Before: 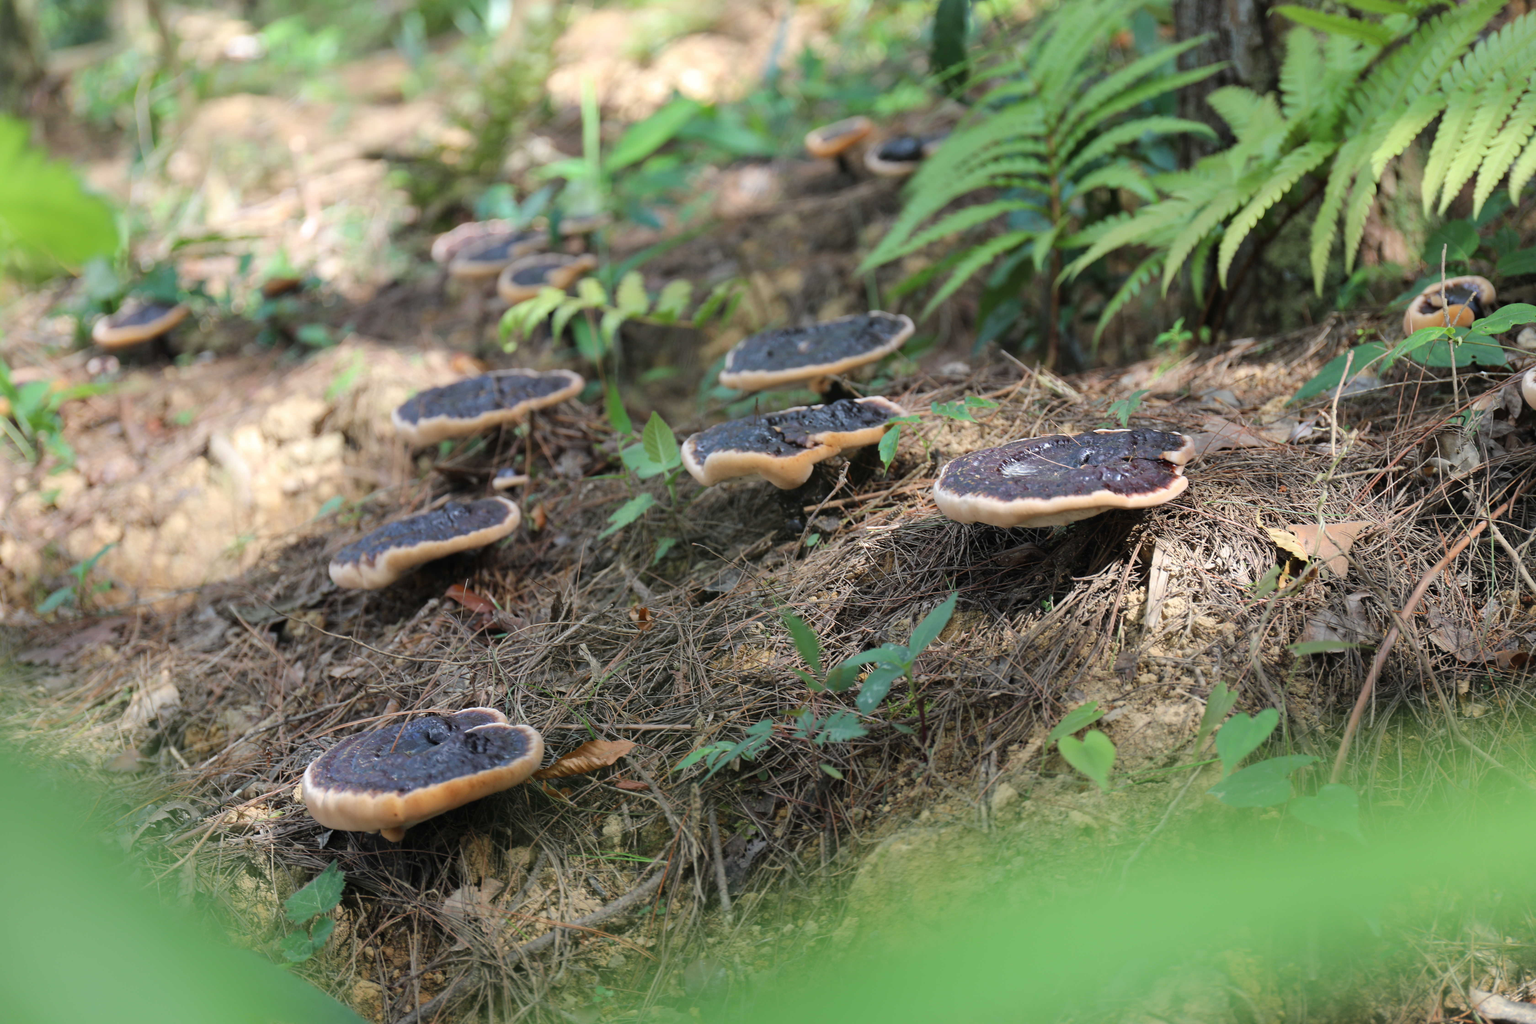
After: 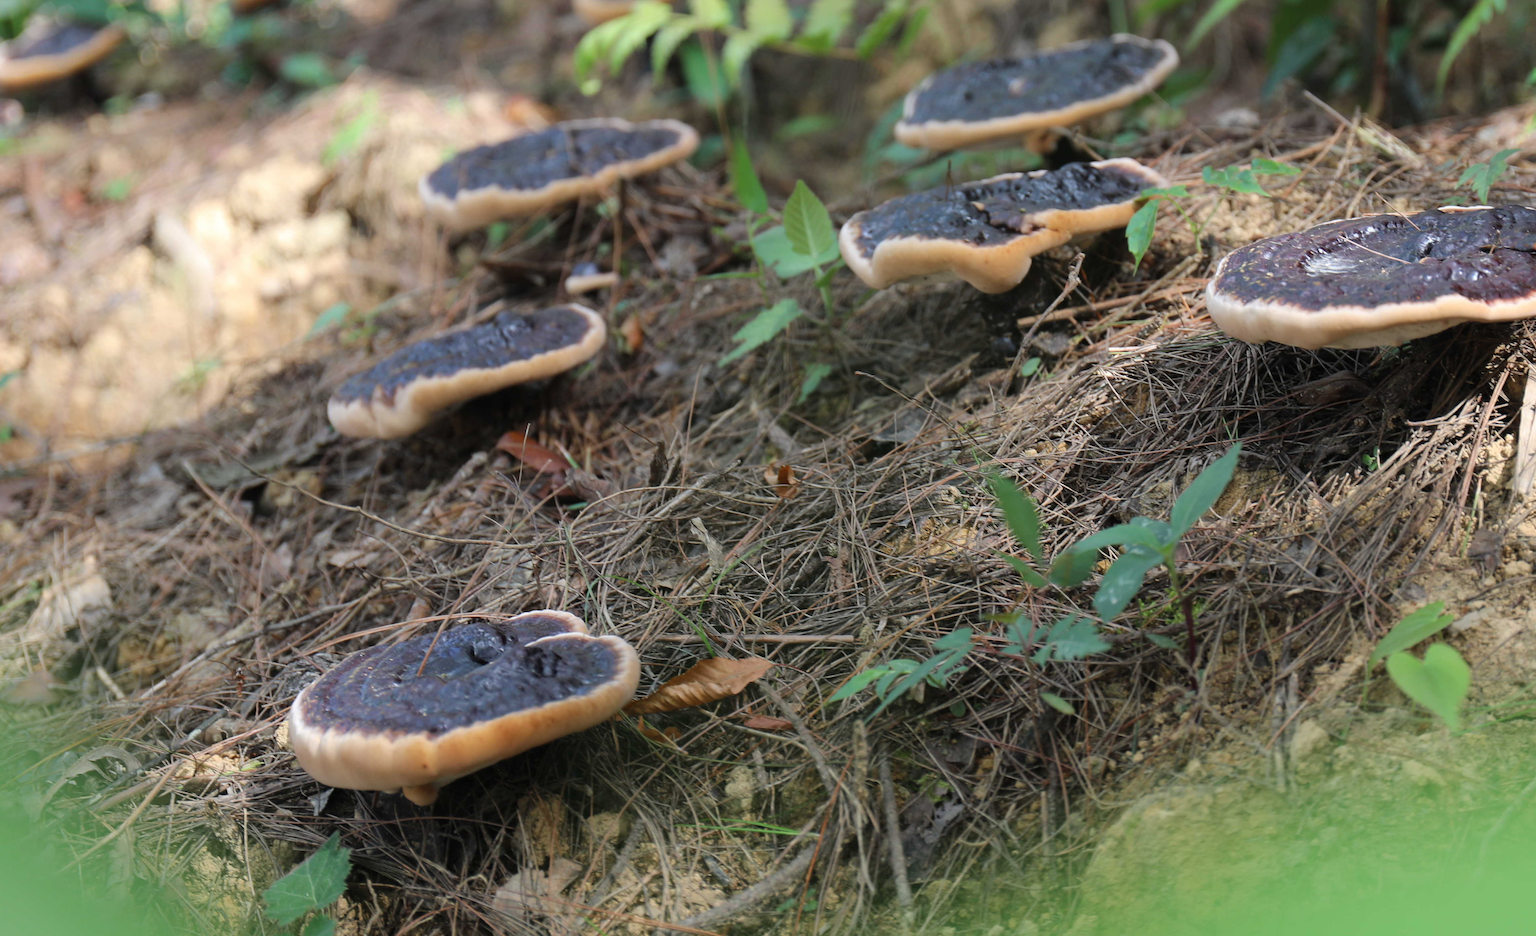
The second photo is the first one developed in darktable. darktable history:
crop: left 6.749%, top 28.092%, right 24.404%, bottom 8.962%
